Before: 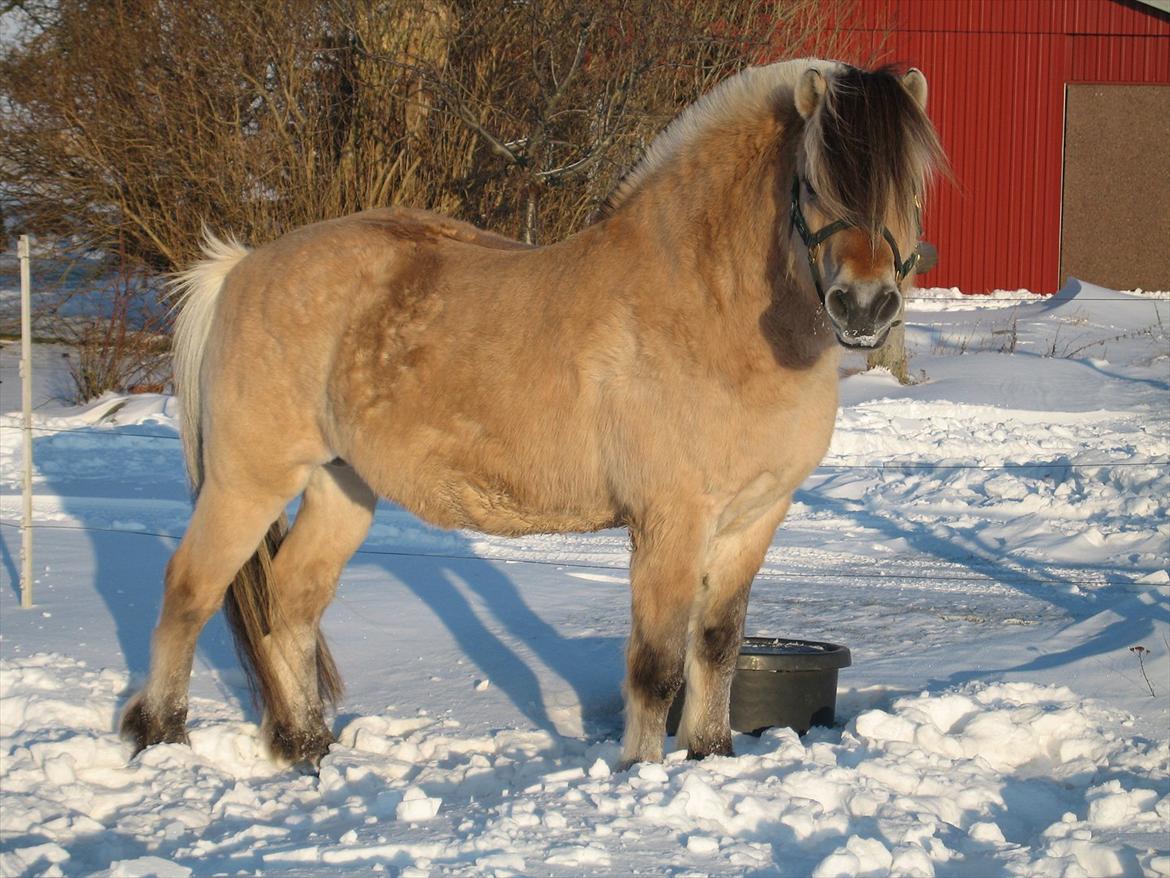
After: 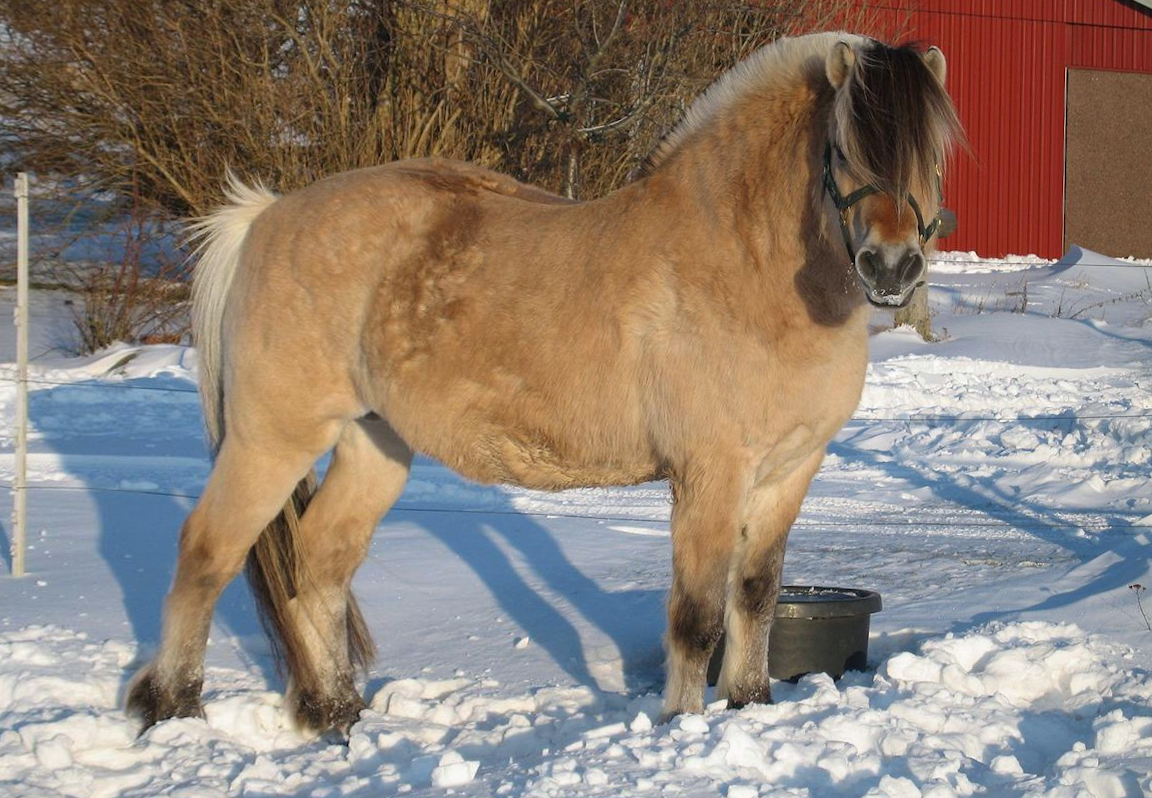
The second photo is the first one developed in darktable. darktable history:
white balance: red 0.983, blue 1.036
rotate and perspective: rotation -0.013°, lens shift (vertical) -0.027, lens shift (horizontal) 0.178, crop left 0.016, crop right 0.989, crop top 0.082, crop bottom 0.918
